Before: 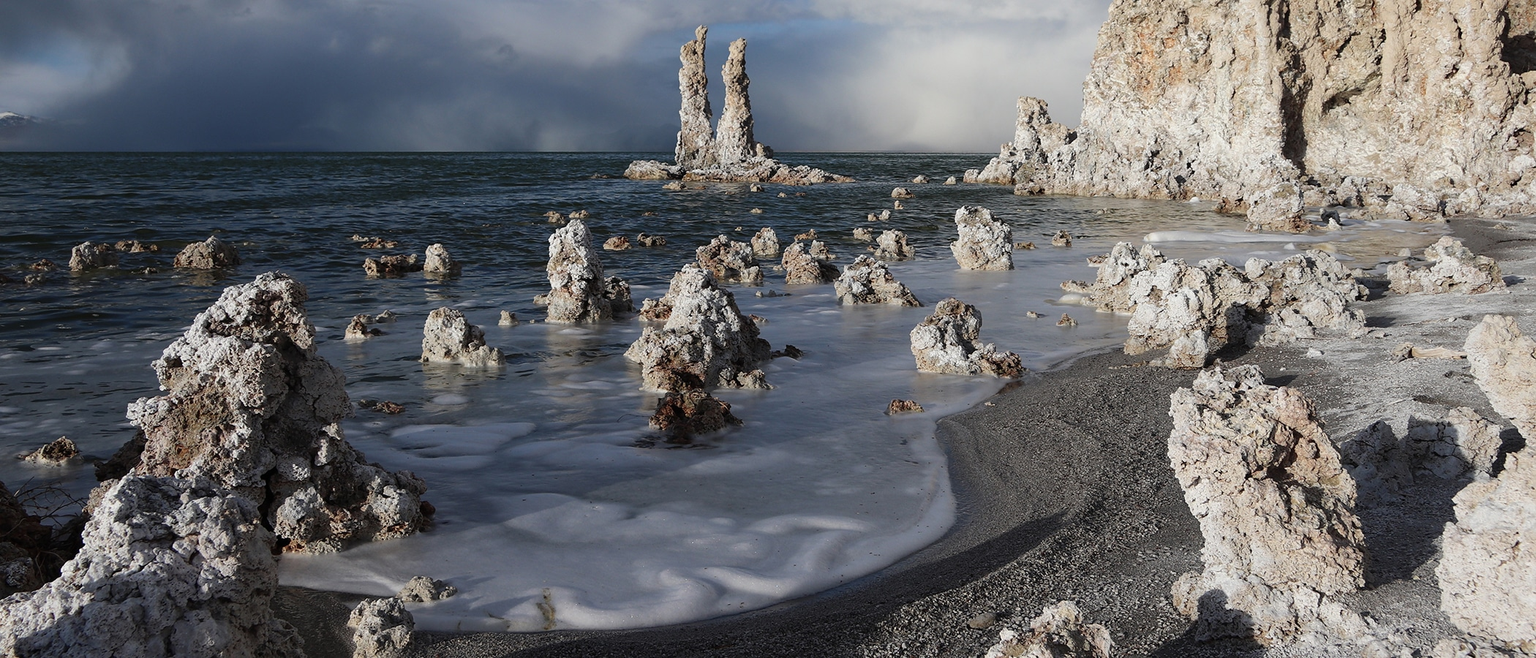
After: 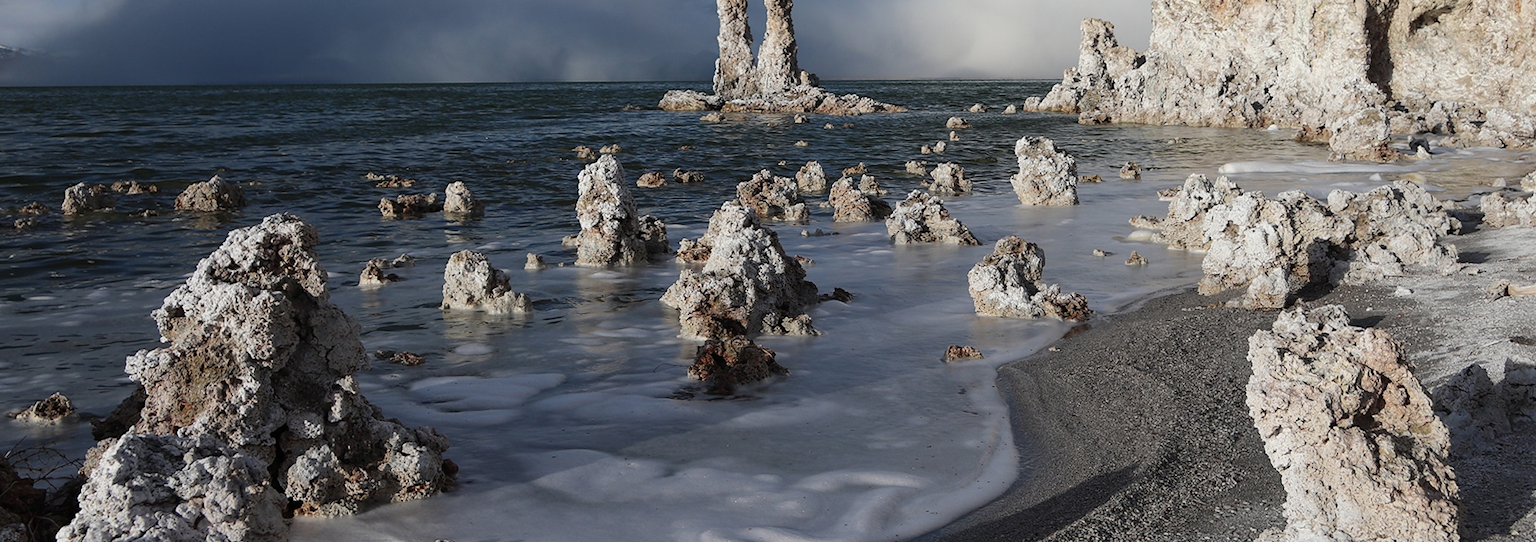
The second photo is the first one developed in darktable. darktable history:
crop and rotate: angle 0.03°, top 11.643%, right 5.651%, bottom 11.189%
rotate and perspective: rotation -0.45°, automatic cropping original format, crop left 0.008, crop right 0.992, crop top 0.012, crop bottom 0.988
